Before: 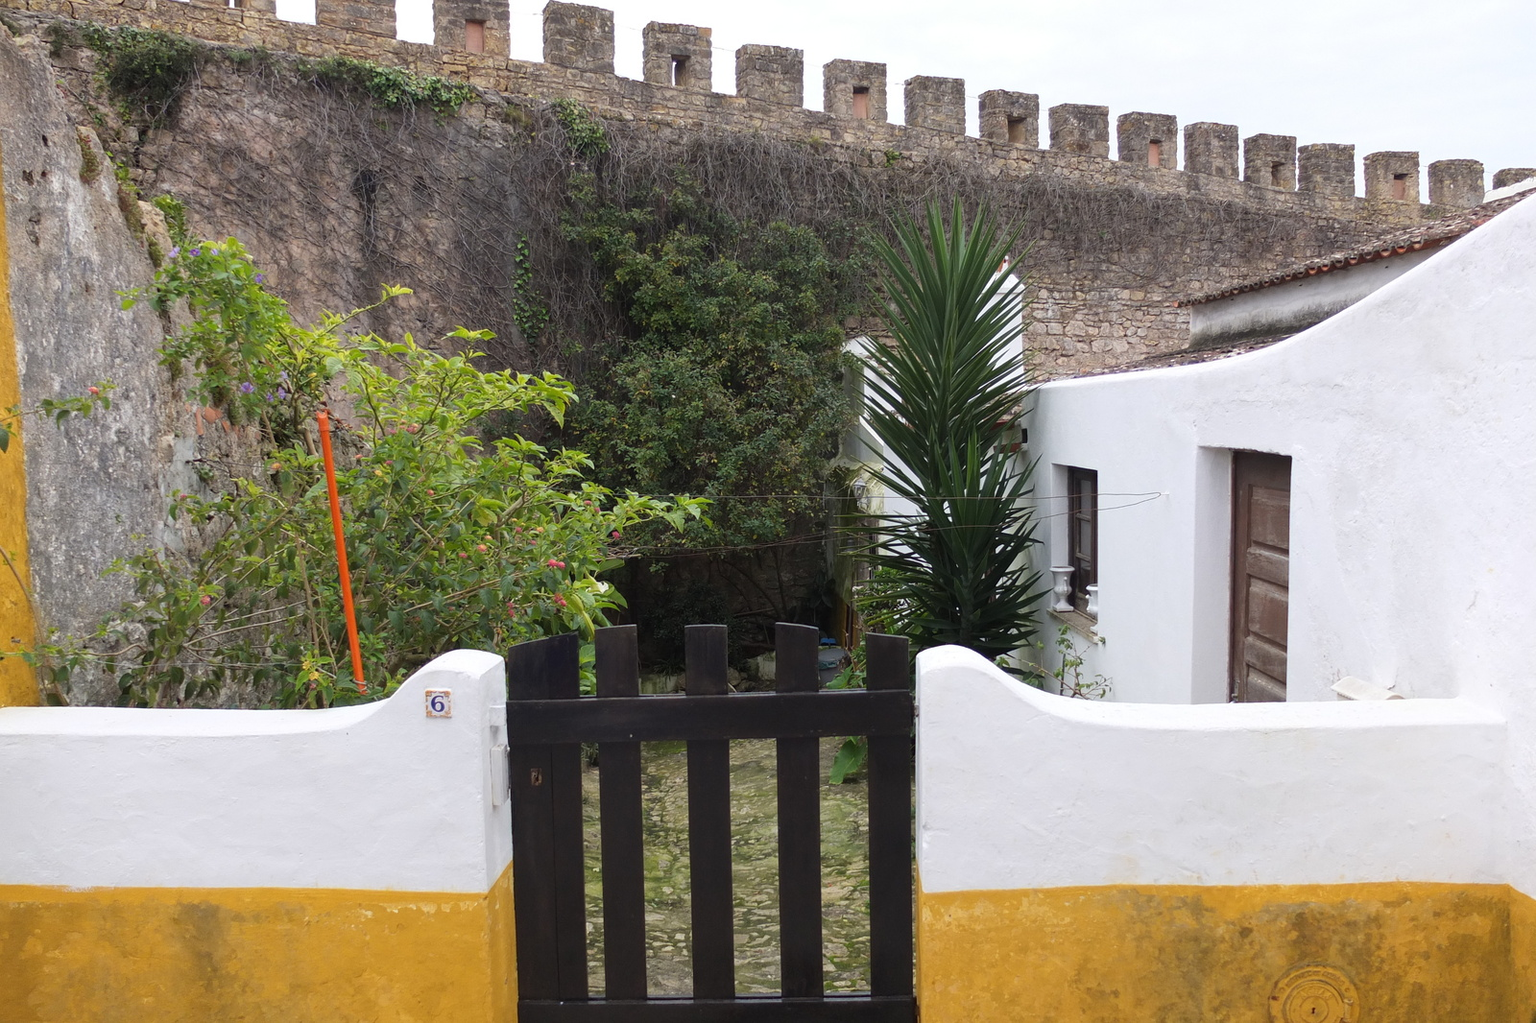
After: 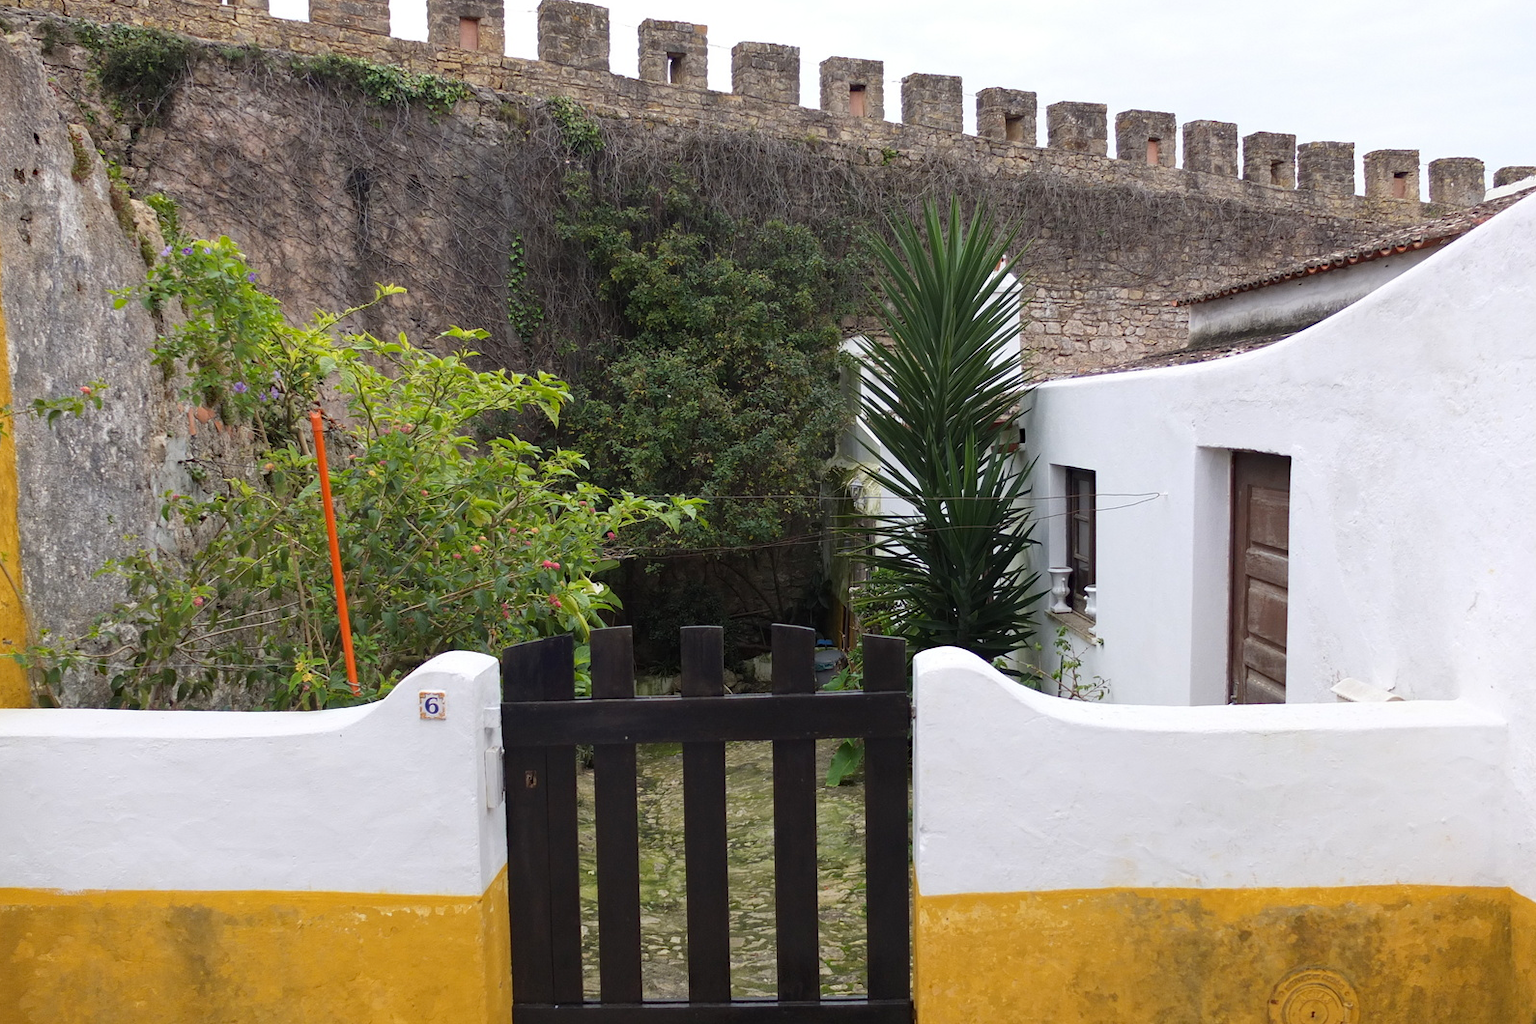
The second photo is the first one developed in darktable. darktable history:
crop and rotate: left 0.563%, top 0.295%, bottom 0.243%
haze removal: compatibility mode true, adaptive false
